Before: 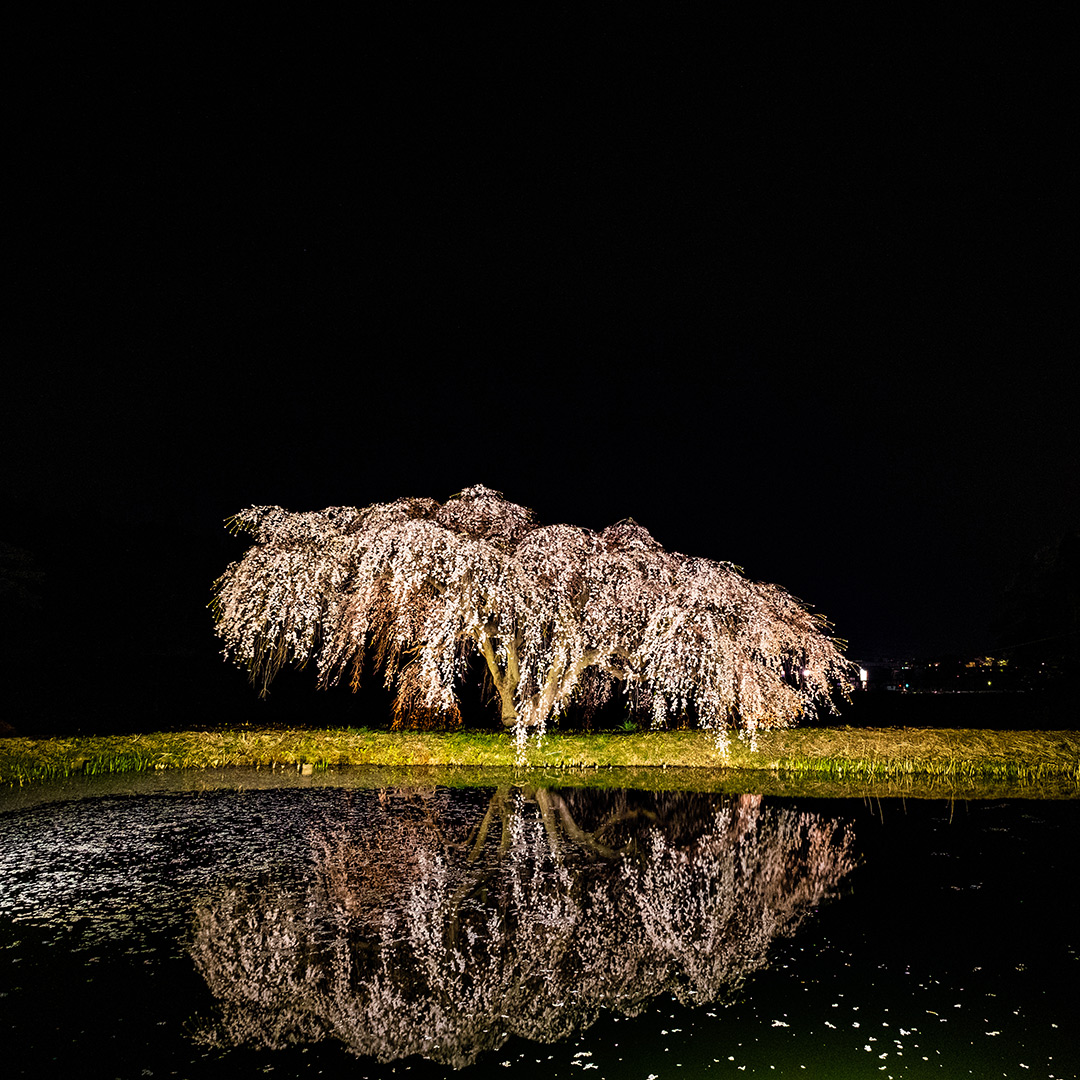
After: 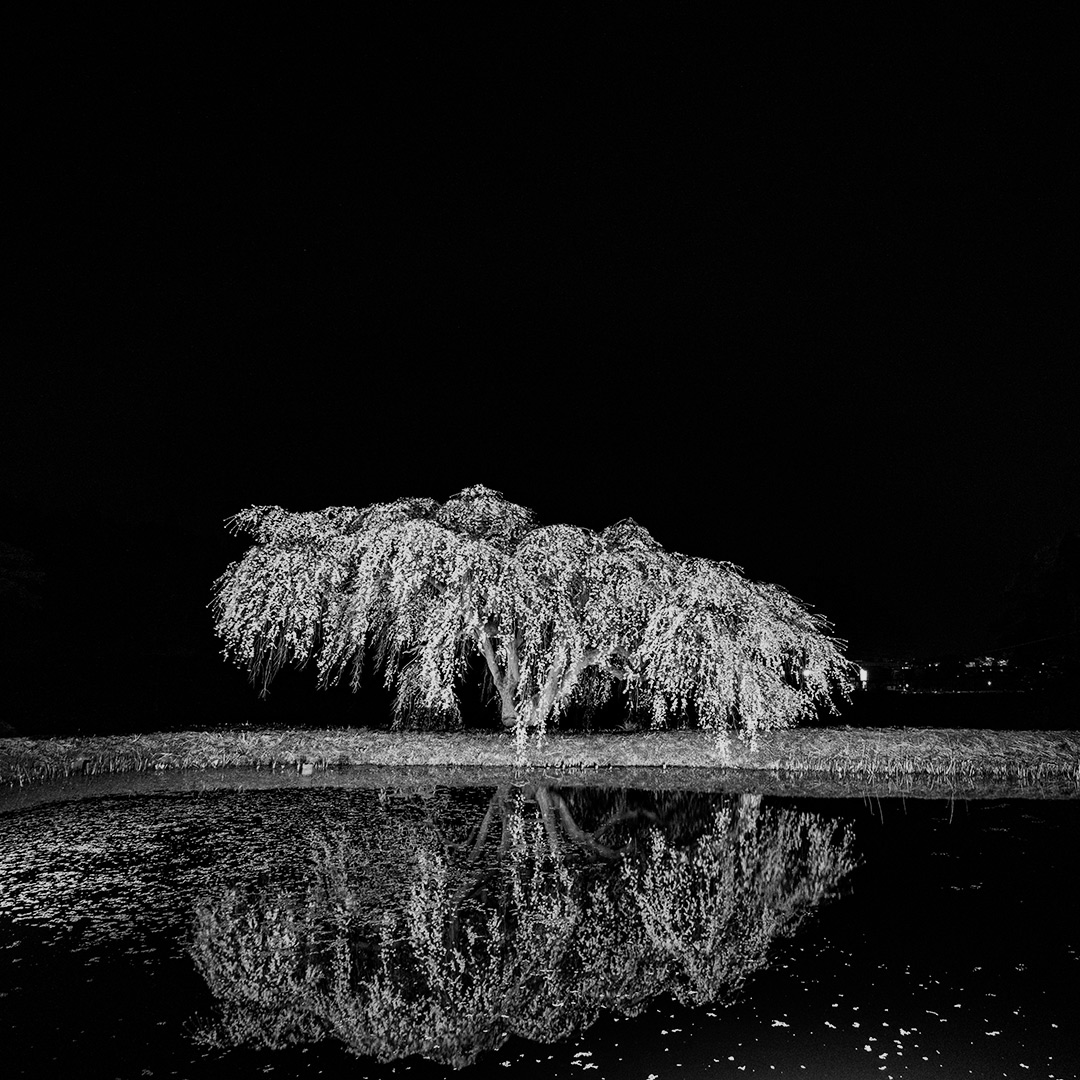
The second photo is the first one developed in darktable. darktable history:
shadows and highlights: radius 121.13, shadows 21.4, white point adjustment -9.72, highlights -14.39, soften with gaussian
monochrome: a 32, b 64, size 2.3
